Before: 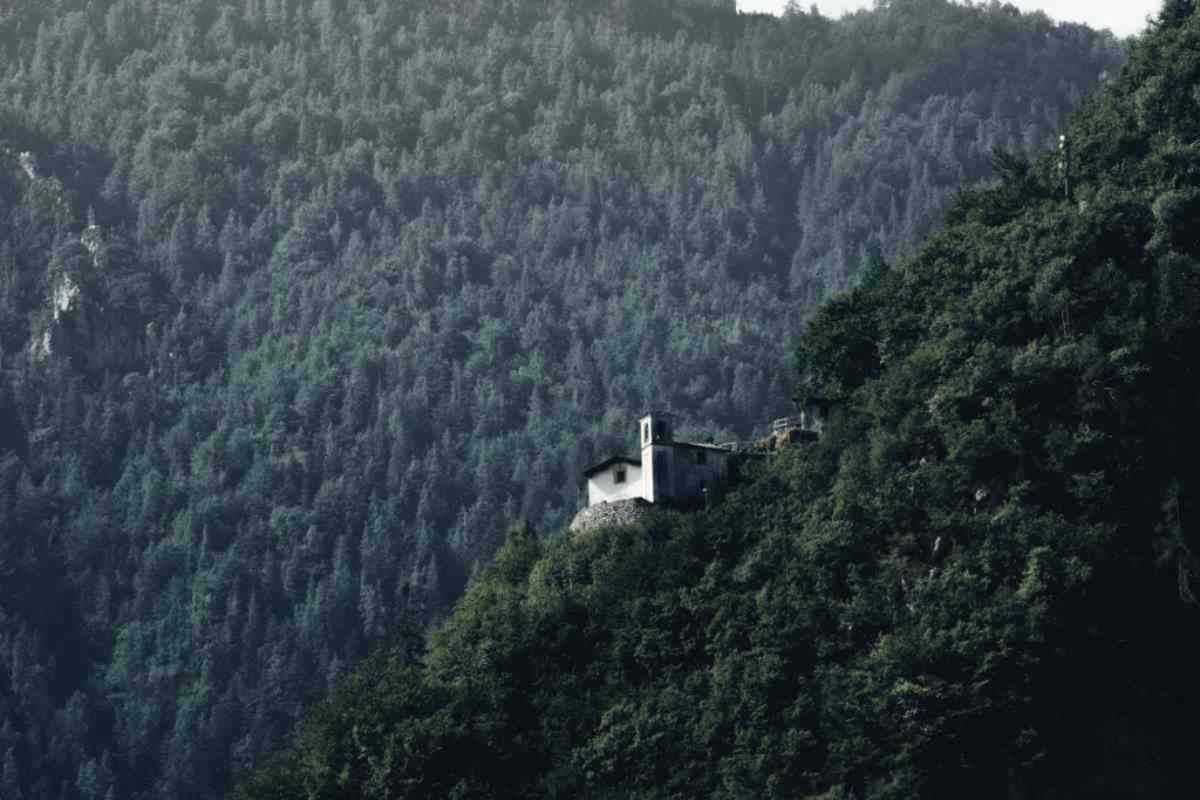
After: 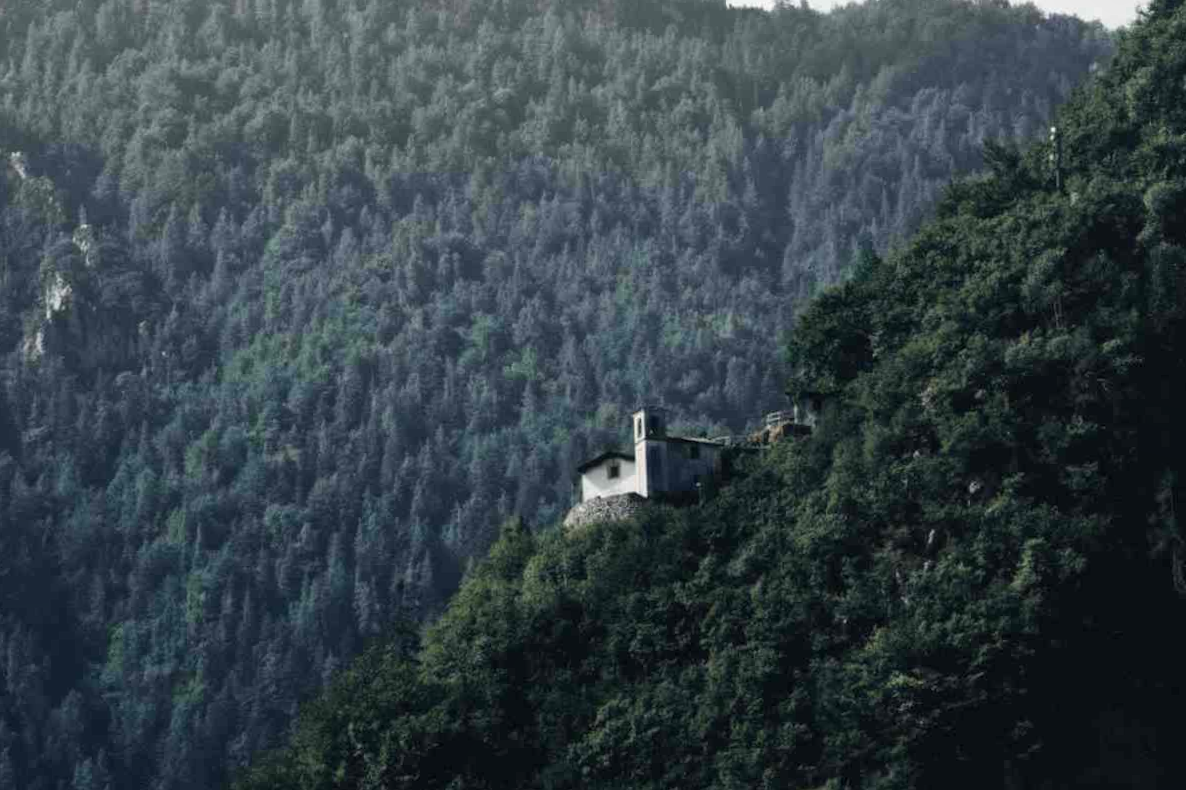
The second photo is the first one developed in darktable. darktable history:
local contrast: detail 110%
rotate and perspective: rotation -0.45°, automatic cropping original format, crop left 0.008, crop right 0.992, crop top 0.012, crop bottom 0.988
